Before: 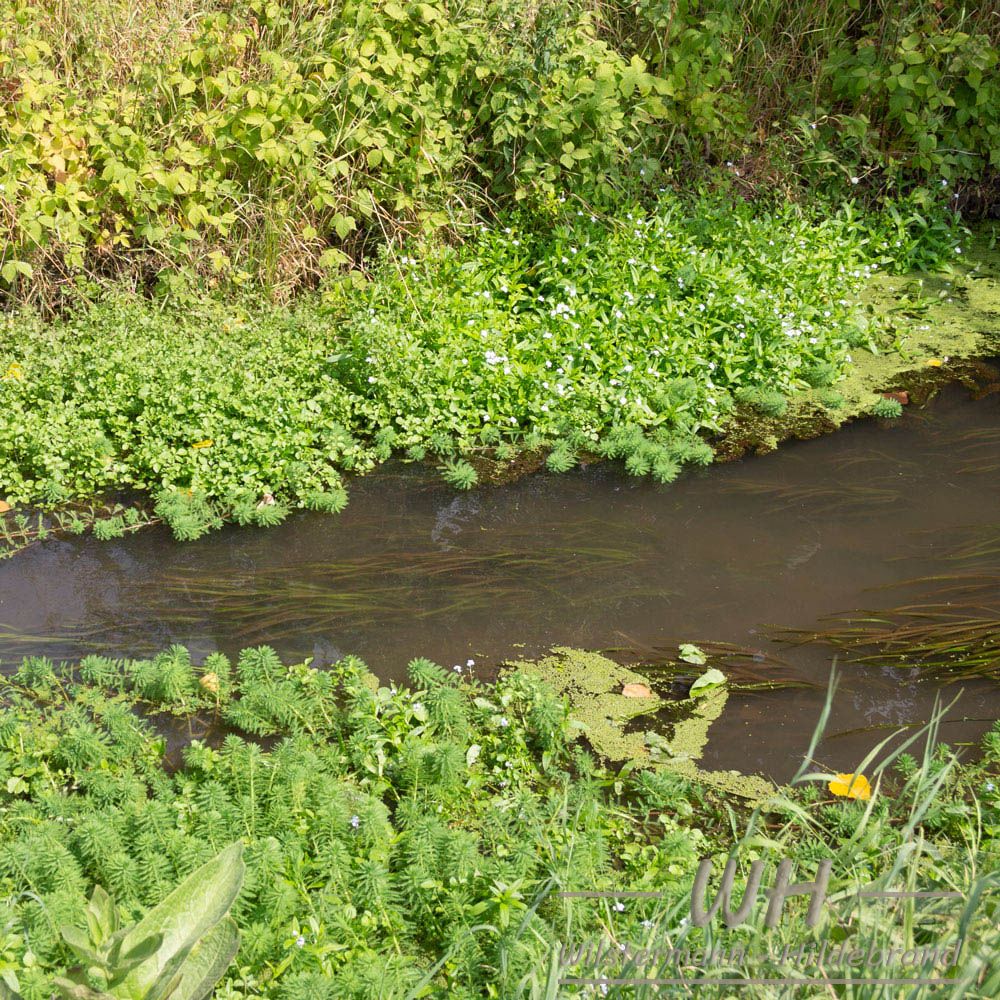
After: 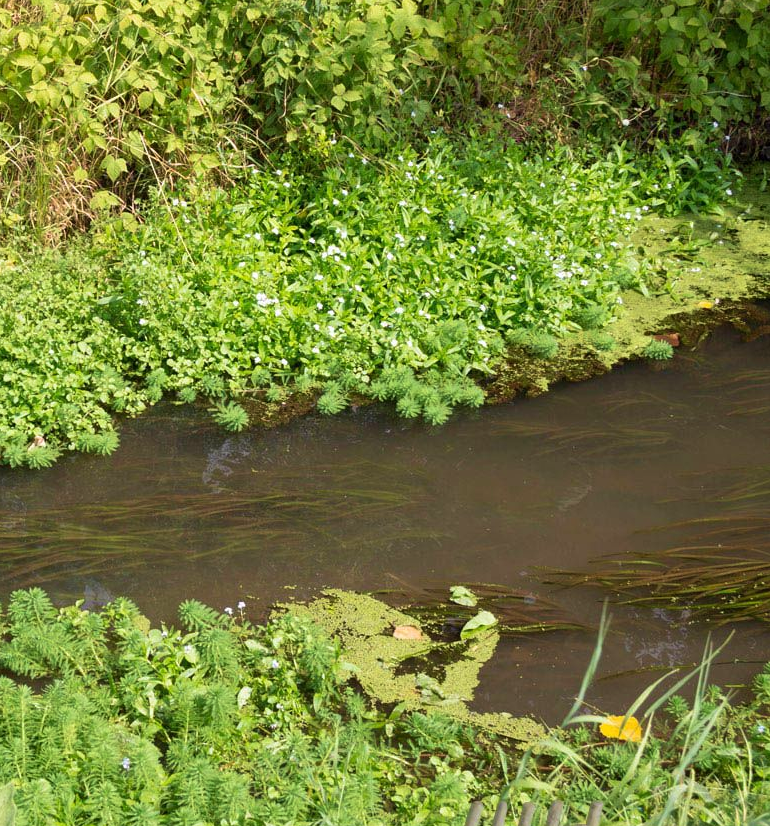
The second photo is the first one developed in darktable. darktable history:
crop: left 22.994%, top 5.839%, bottom 11.536%
velvia: on, module defaults
